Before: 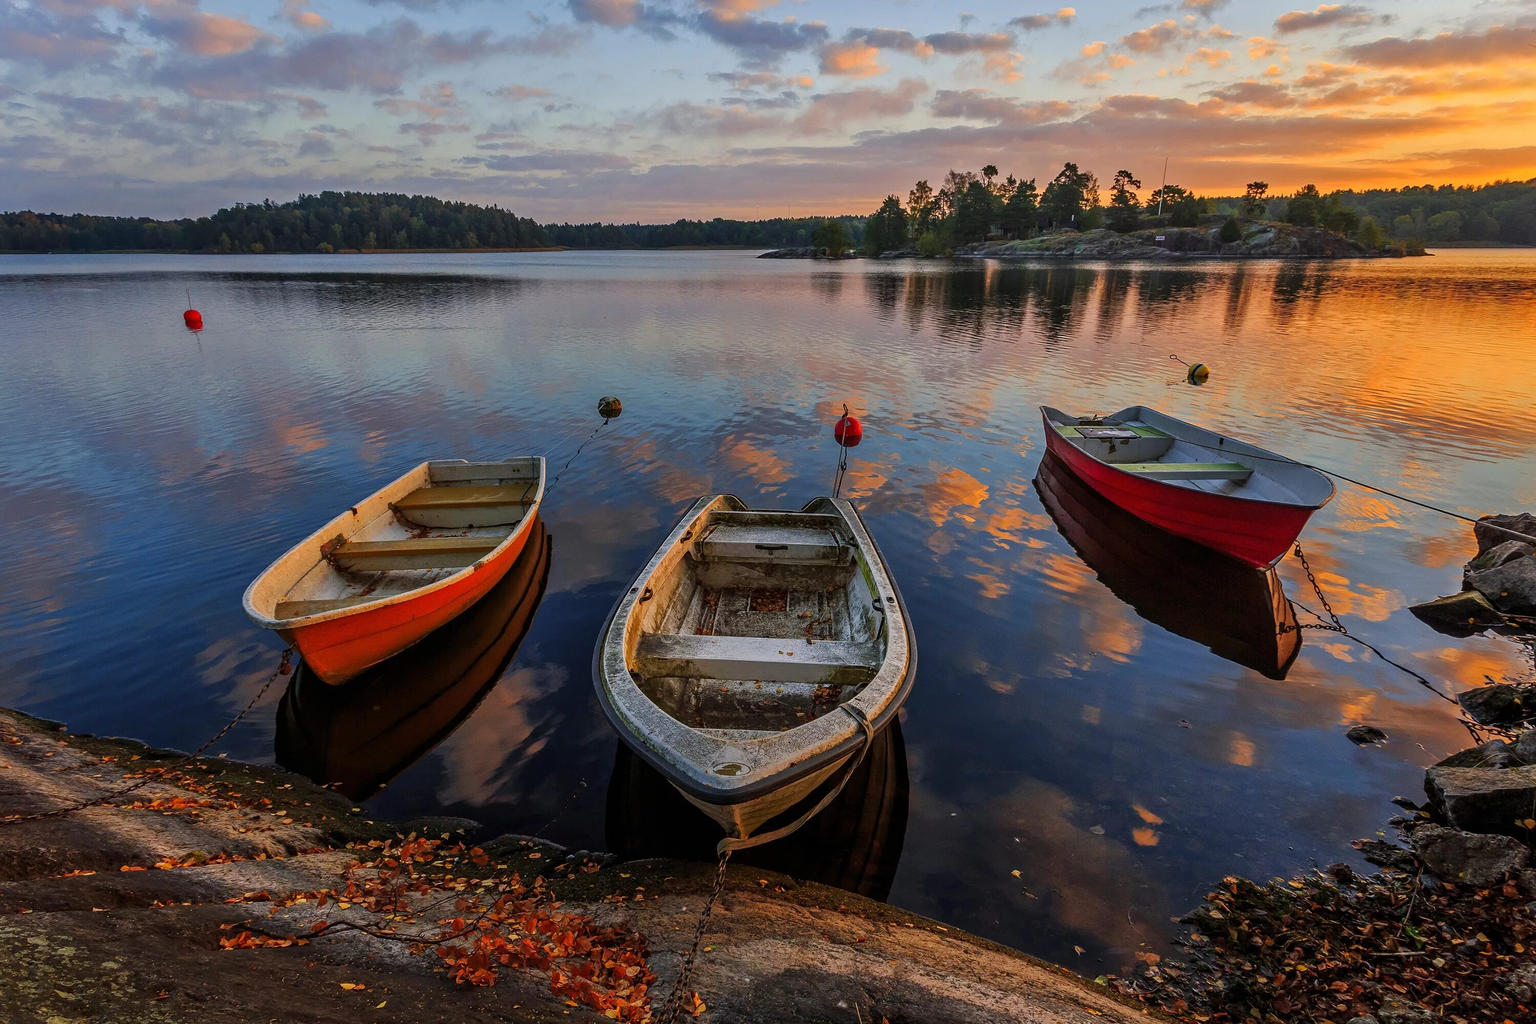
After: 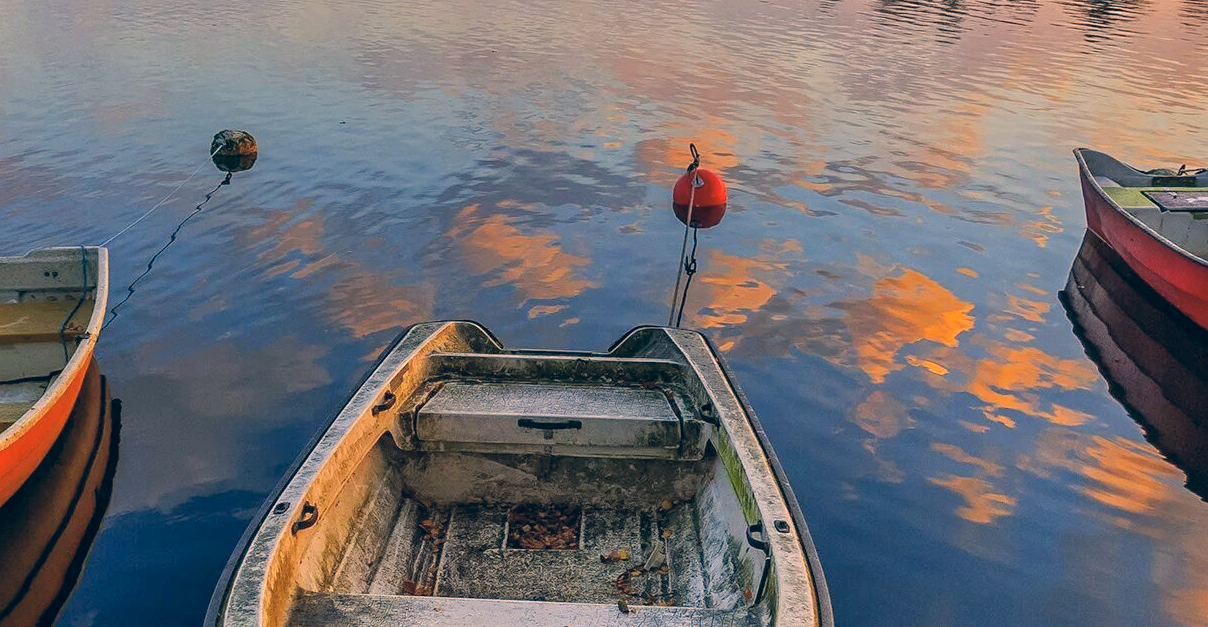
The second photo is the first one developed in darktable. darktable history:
contrast brightness saturation: brightness 0.139
crop: left 31.904%, top 32.253%, right 27.807%, bottom 36.367%
color correction: highlights a* 10.32, highlights b* 14.68, shadows a* -10.18, shadows b* -14.88
